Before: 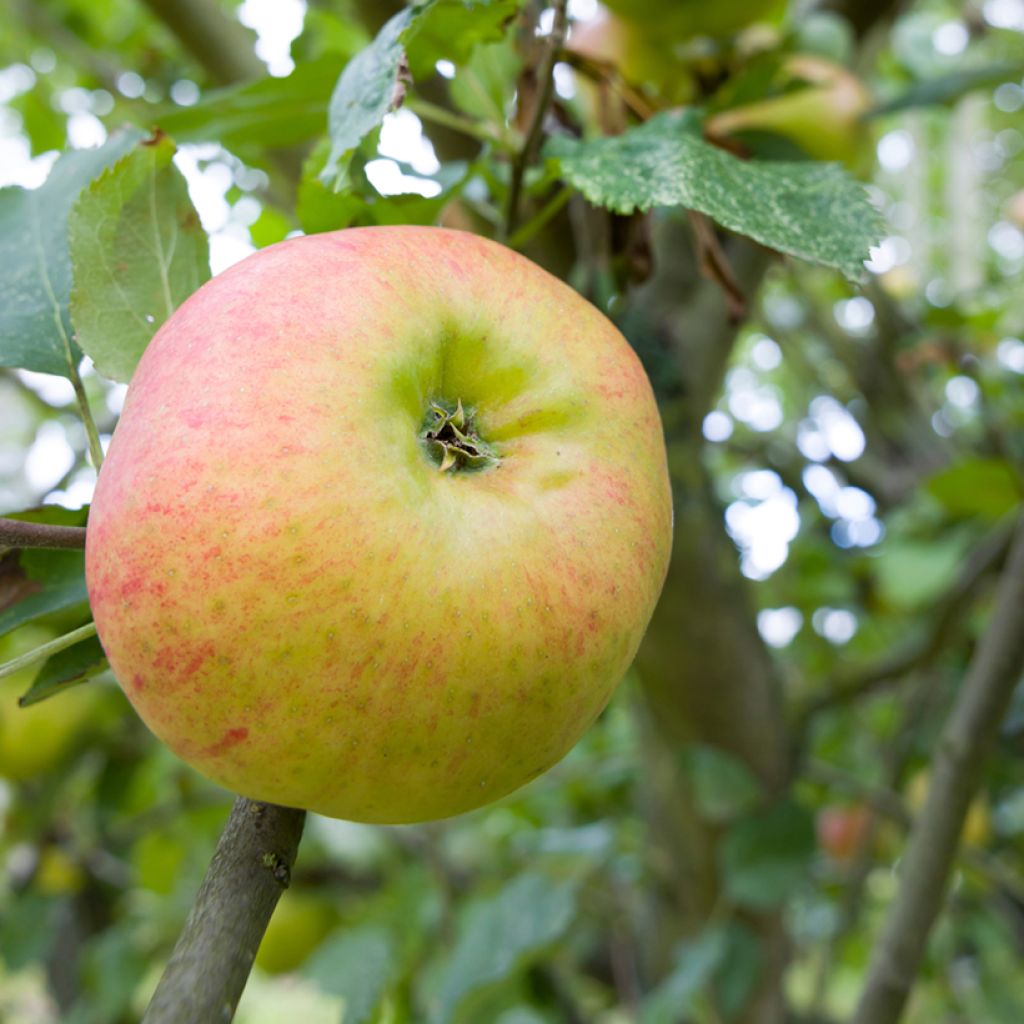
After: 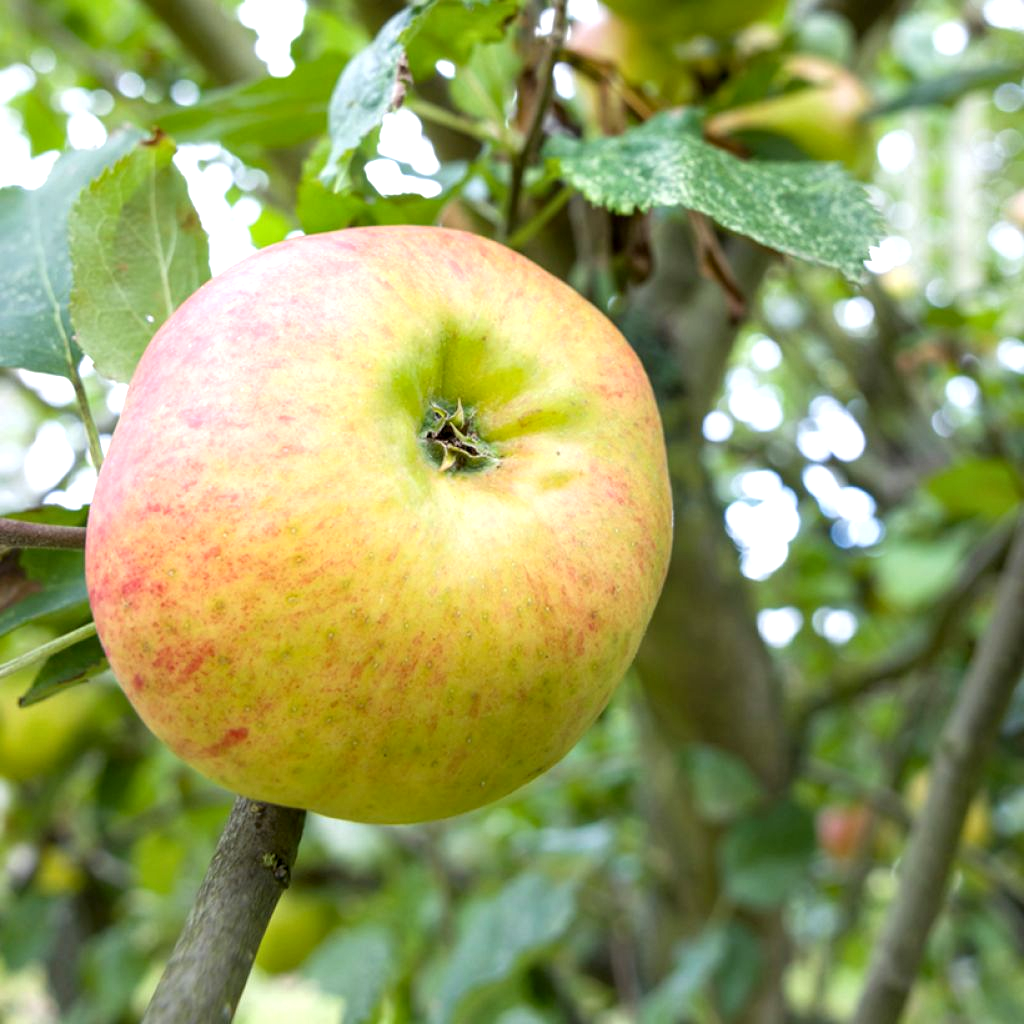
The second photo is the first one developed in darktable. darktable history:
exposure: black level correction 0.001, exposure 0.5 EV, compensate highlight preservation false
local contrast: on, module defaults
